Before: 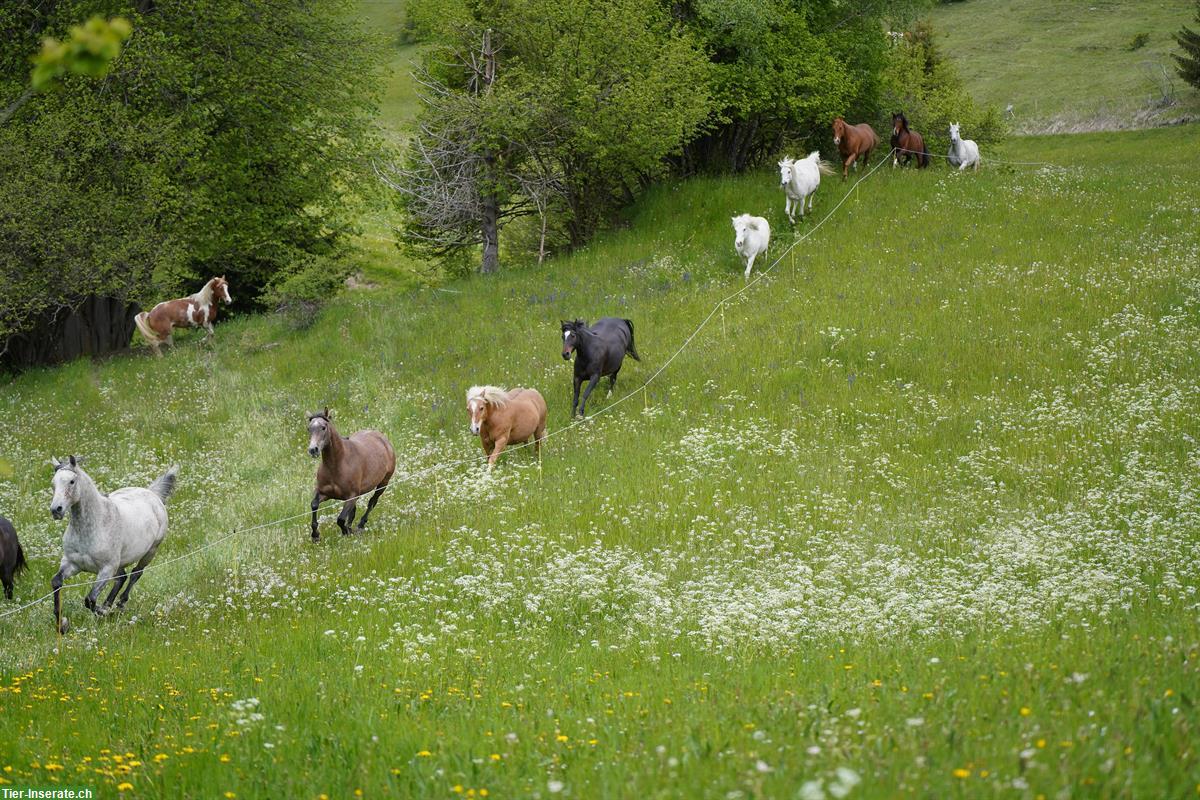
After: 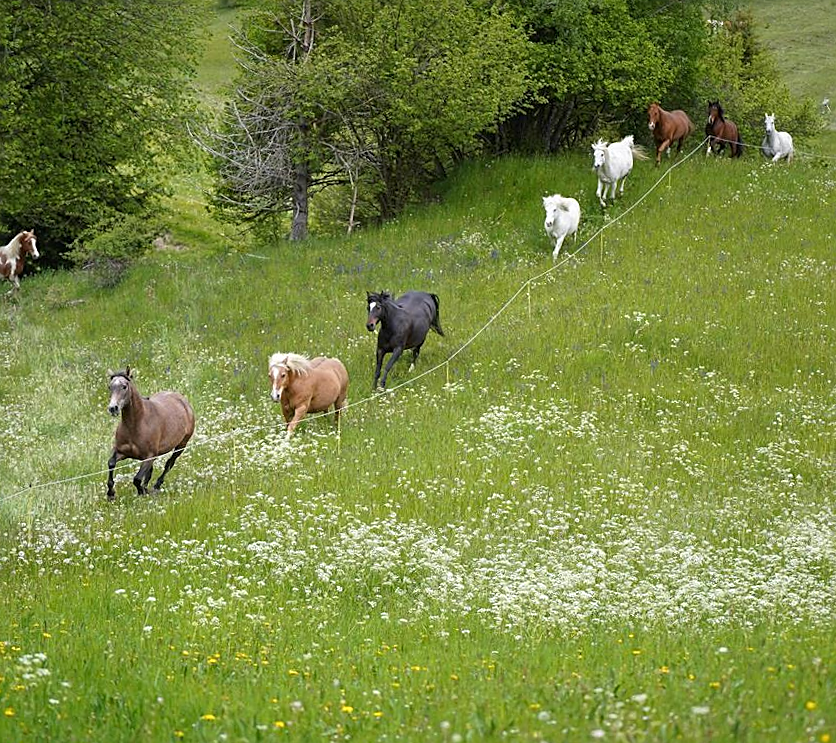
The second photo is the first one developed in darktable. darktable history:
crop and rotate: angle -2.88°, left 14.053%, top 0.03%, right 11.036%, bottom 0.093%
color zones: curves: ch0 [(0, 0.5) (0.143, 0.5) (0.286, 0.5) (0.429, 0.5) (0.571, 0.5) (0.714, 0.476) (0.857, 0.5) (1, 0.5)]; ch2 [(0, 0.5) (0.143, 0.5) (0.286, 0.5) (0.429, 0.5) (0.571, 0.5) (0.714, 0.487) (0.857, 0.5) (1, 0.5)]
sharpen: on, module defaults
exposure: exposure 0.2 EV, compensate exposure bias true, compensate highlight preservation false
